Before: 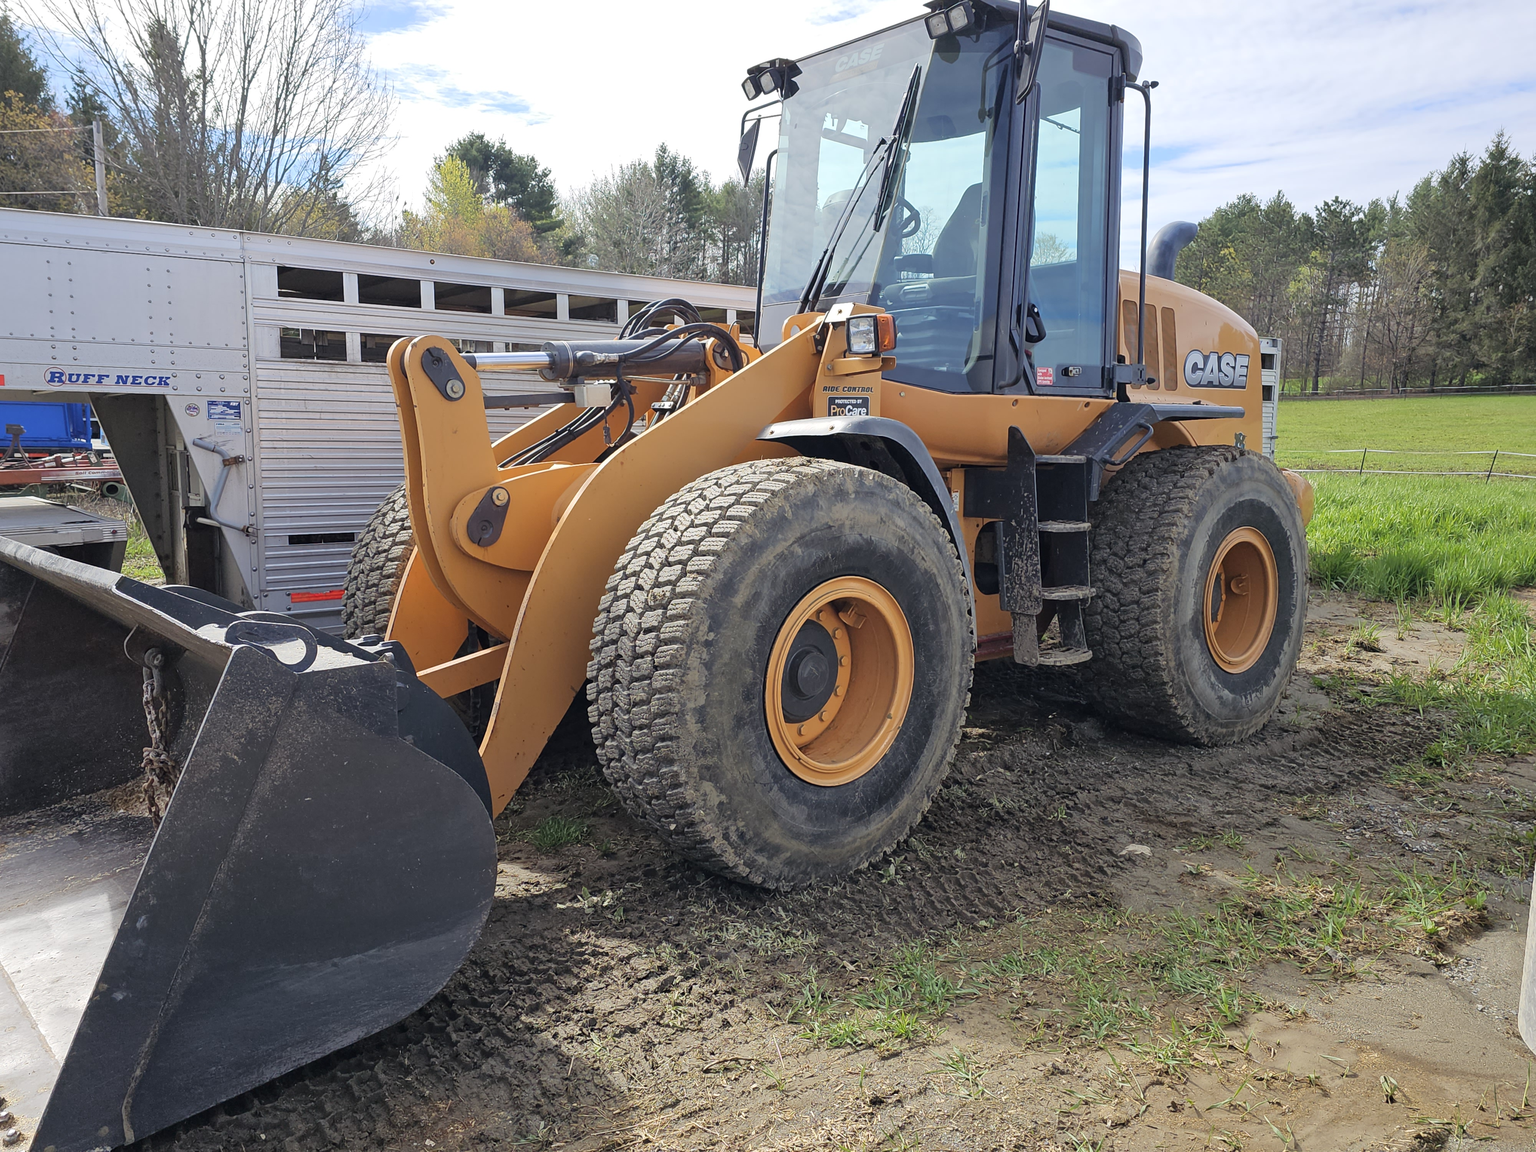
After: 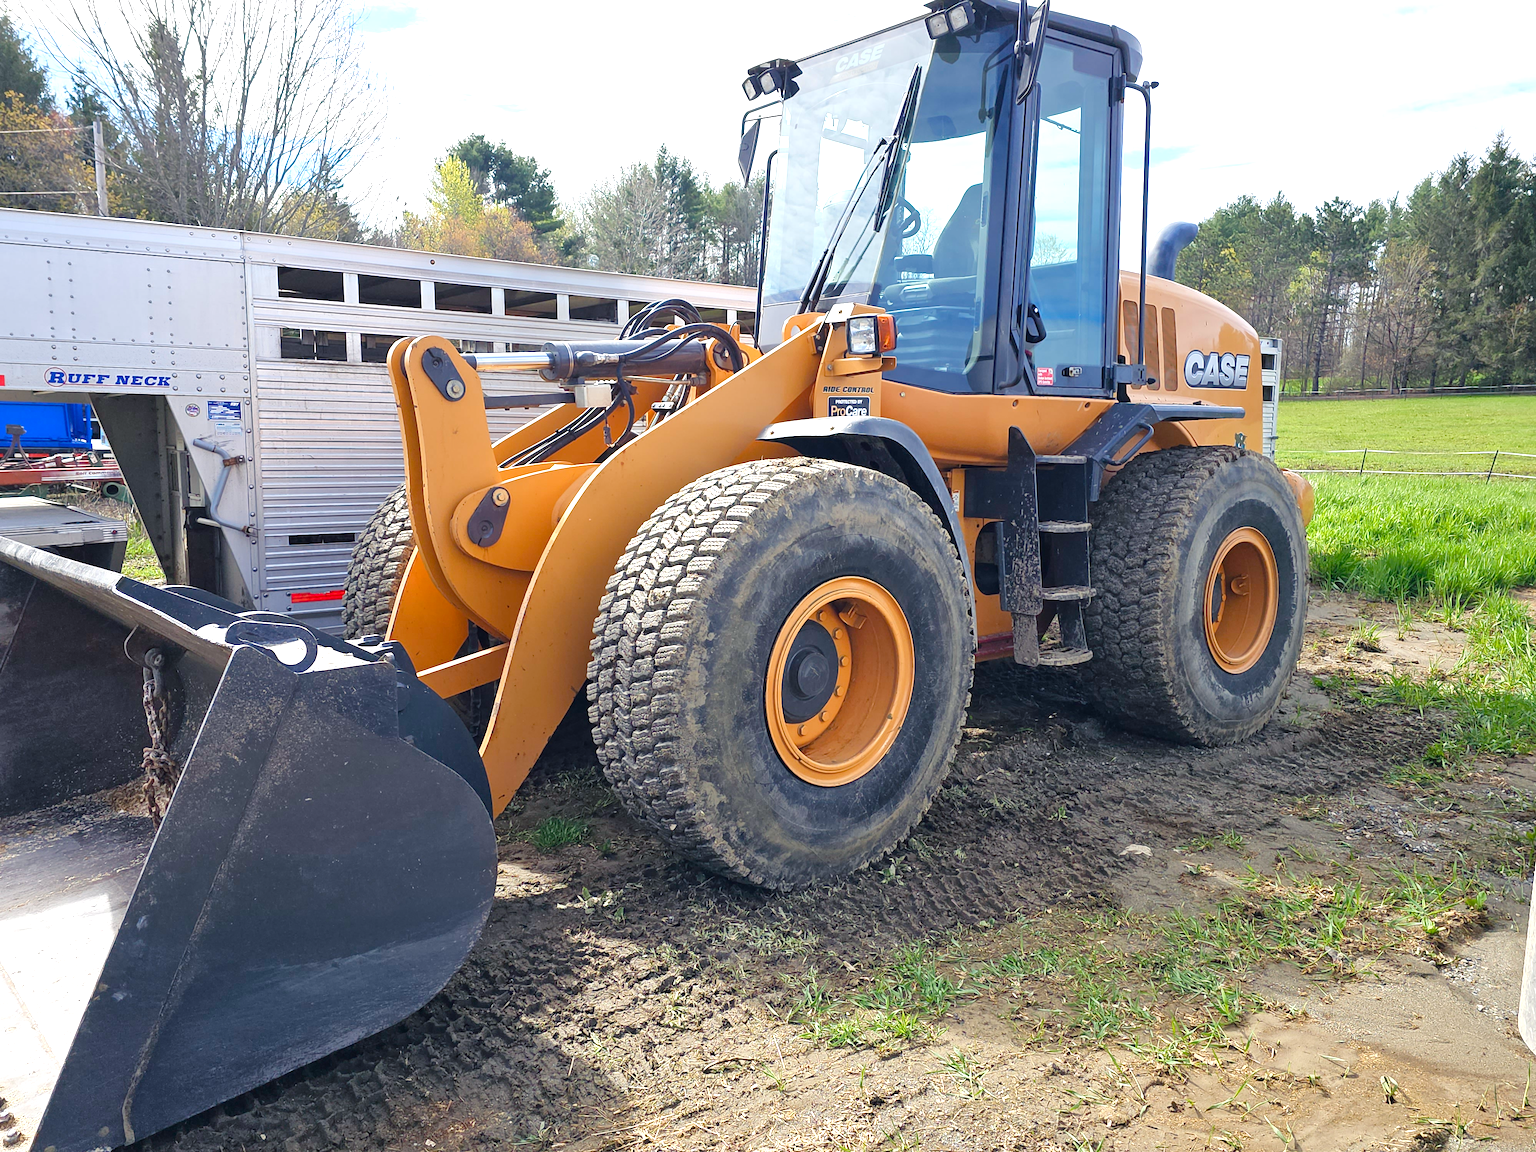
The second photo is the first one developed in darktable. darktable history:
color balance rgb: shadows lift › chroma 4.177%, shadows lift › hue 253.91°, shadows fall-off 100.568%, perceptual saturation grading › global saturation 20%, perceptual saturation grading › highlights -49.581%, perceptual saturation grading › shadows 24.853%, perceptual brilliance grading › global brilliance 19.588%, mask middle-gray fulcrum 22.343%
